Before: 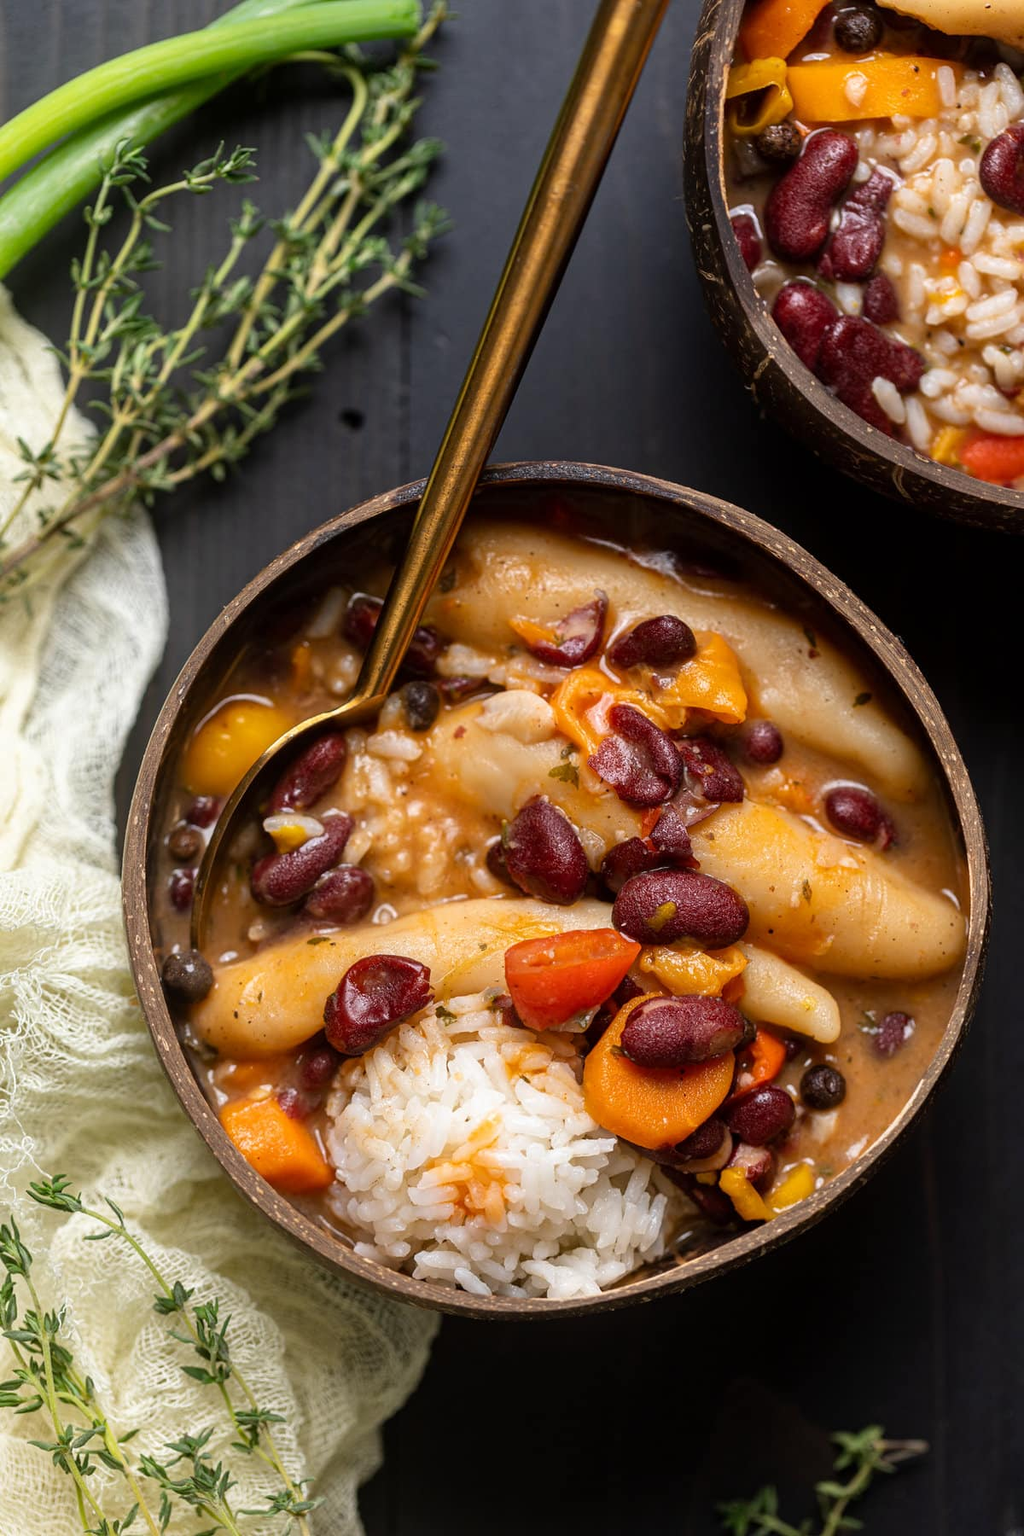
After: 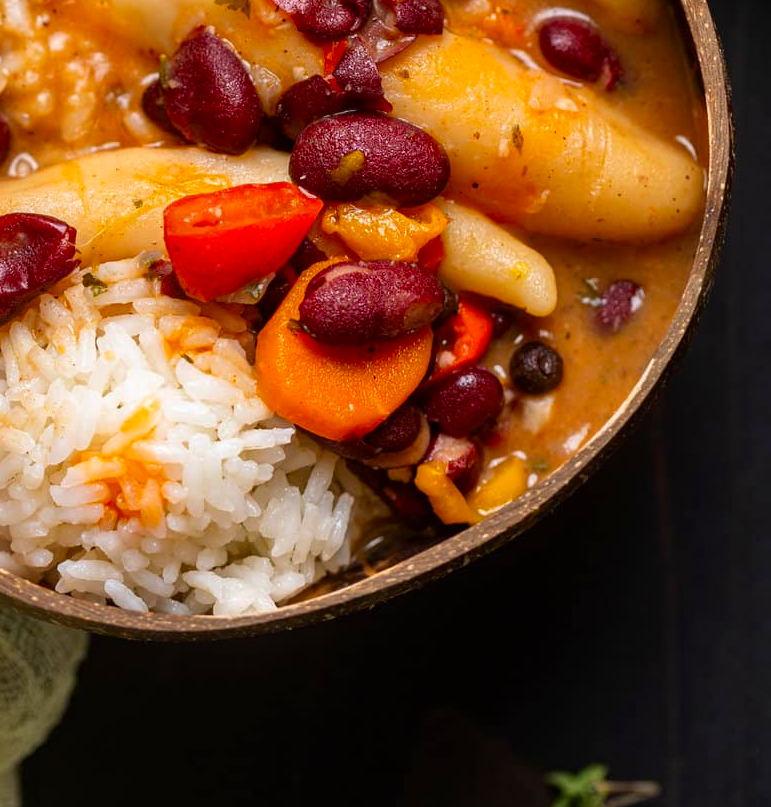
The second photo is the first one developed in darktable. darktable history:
contrast brightness saturation: brightness -0.017, saturation 0.358
crop and rotate: left 35.75%, top 50.355%, bottom 4.809%
